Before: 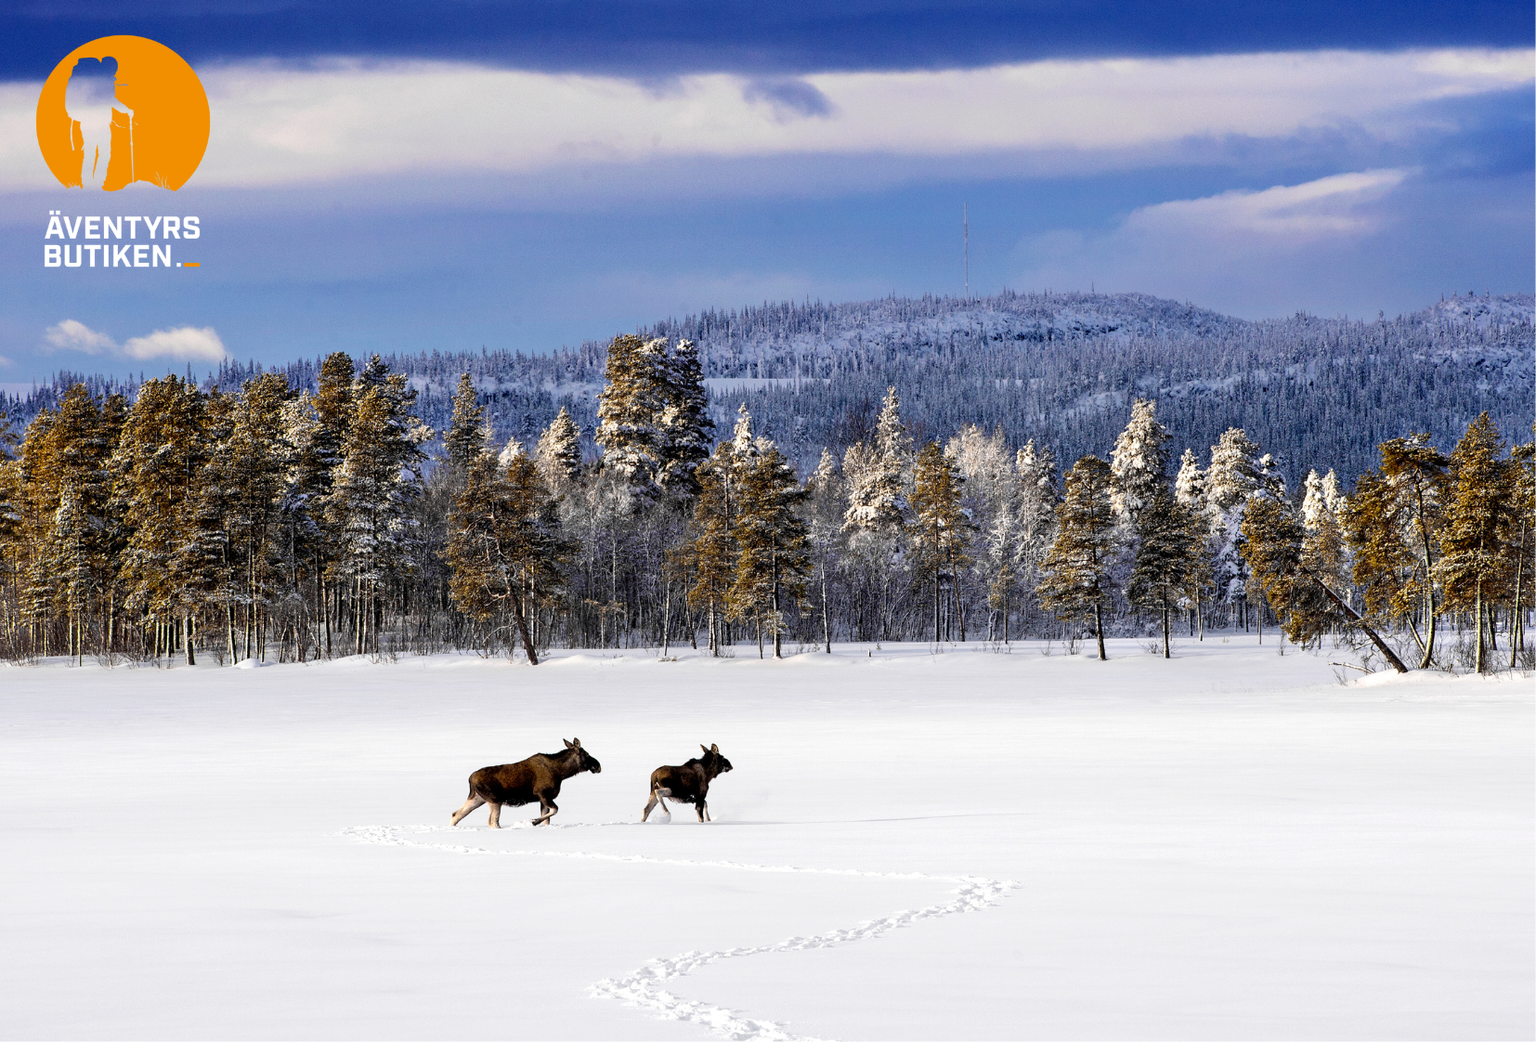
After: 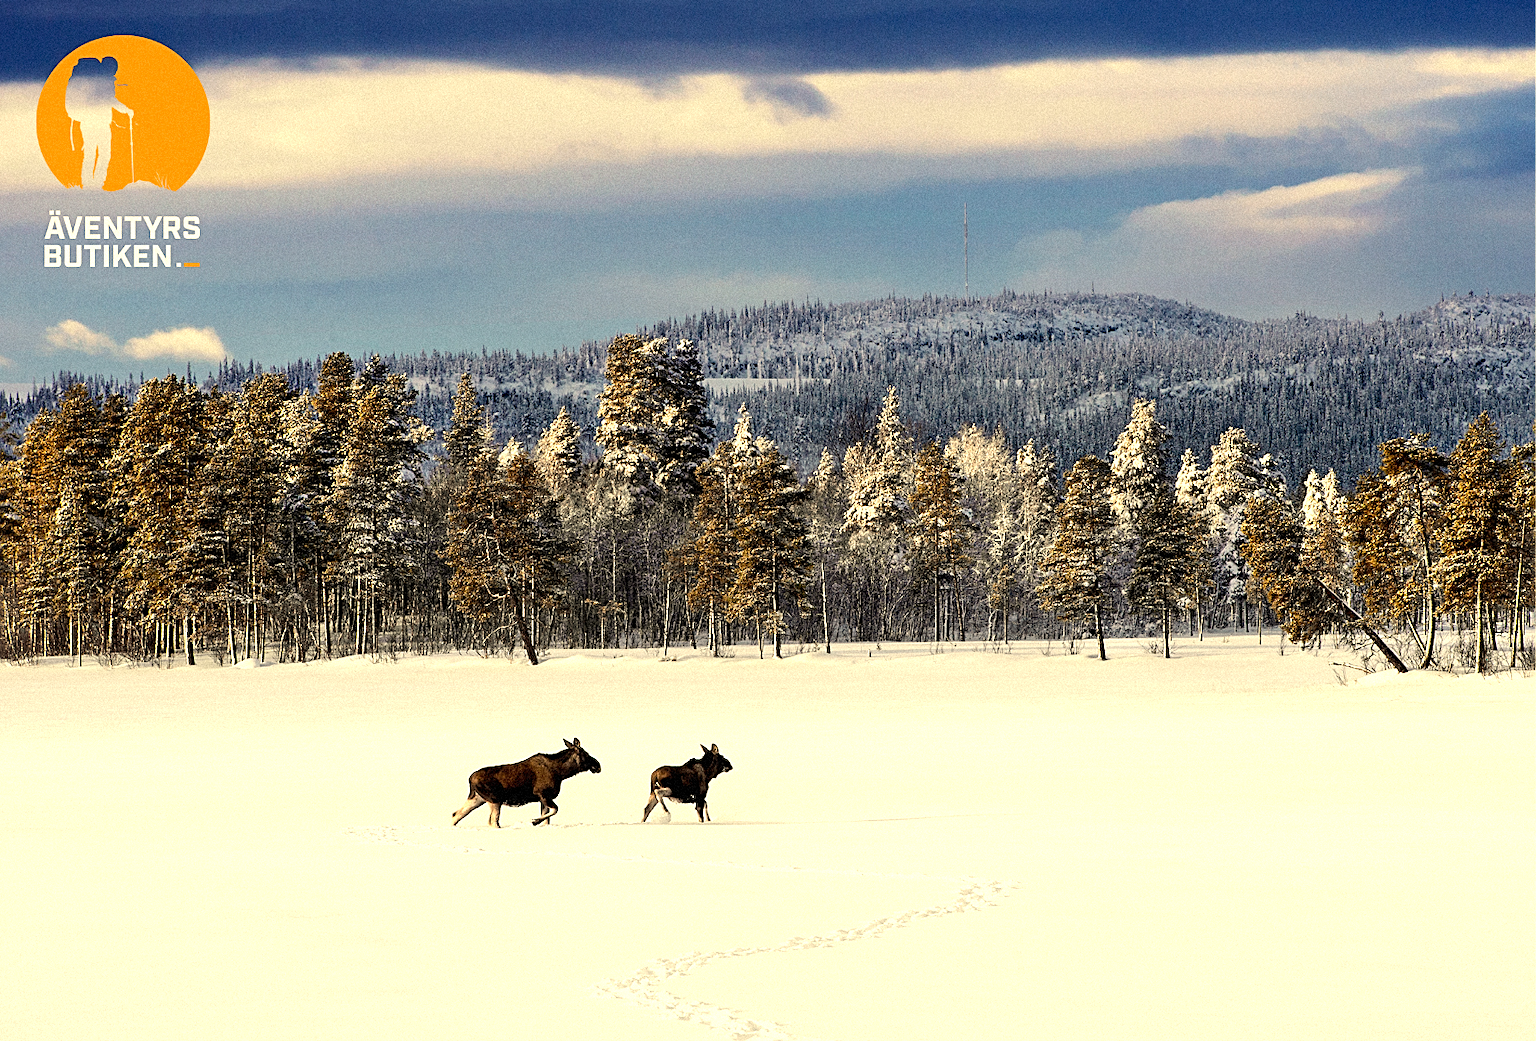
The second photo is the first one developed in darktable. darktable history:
grain: mid-tones bias 0%
tone equalizer: -8 EV -0.417 EV, -7 EV -0.389 EV, -6 EV -0.333 EV, -5 EV -0.222 EV, -3 EV 0.222 EV, -2 EV 0.333 EV, -1 EV 0.389 EV, +0 EV 0.417 EV, edges refinement/feathering 500, mask exposure compensation -1.57 EV, preserve details no
sharpen: on, module defaults
white balance: red 1.08, blue 0.791
